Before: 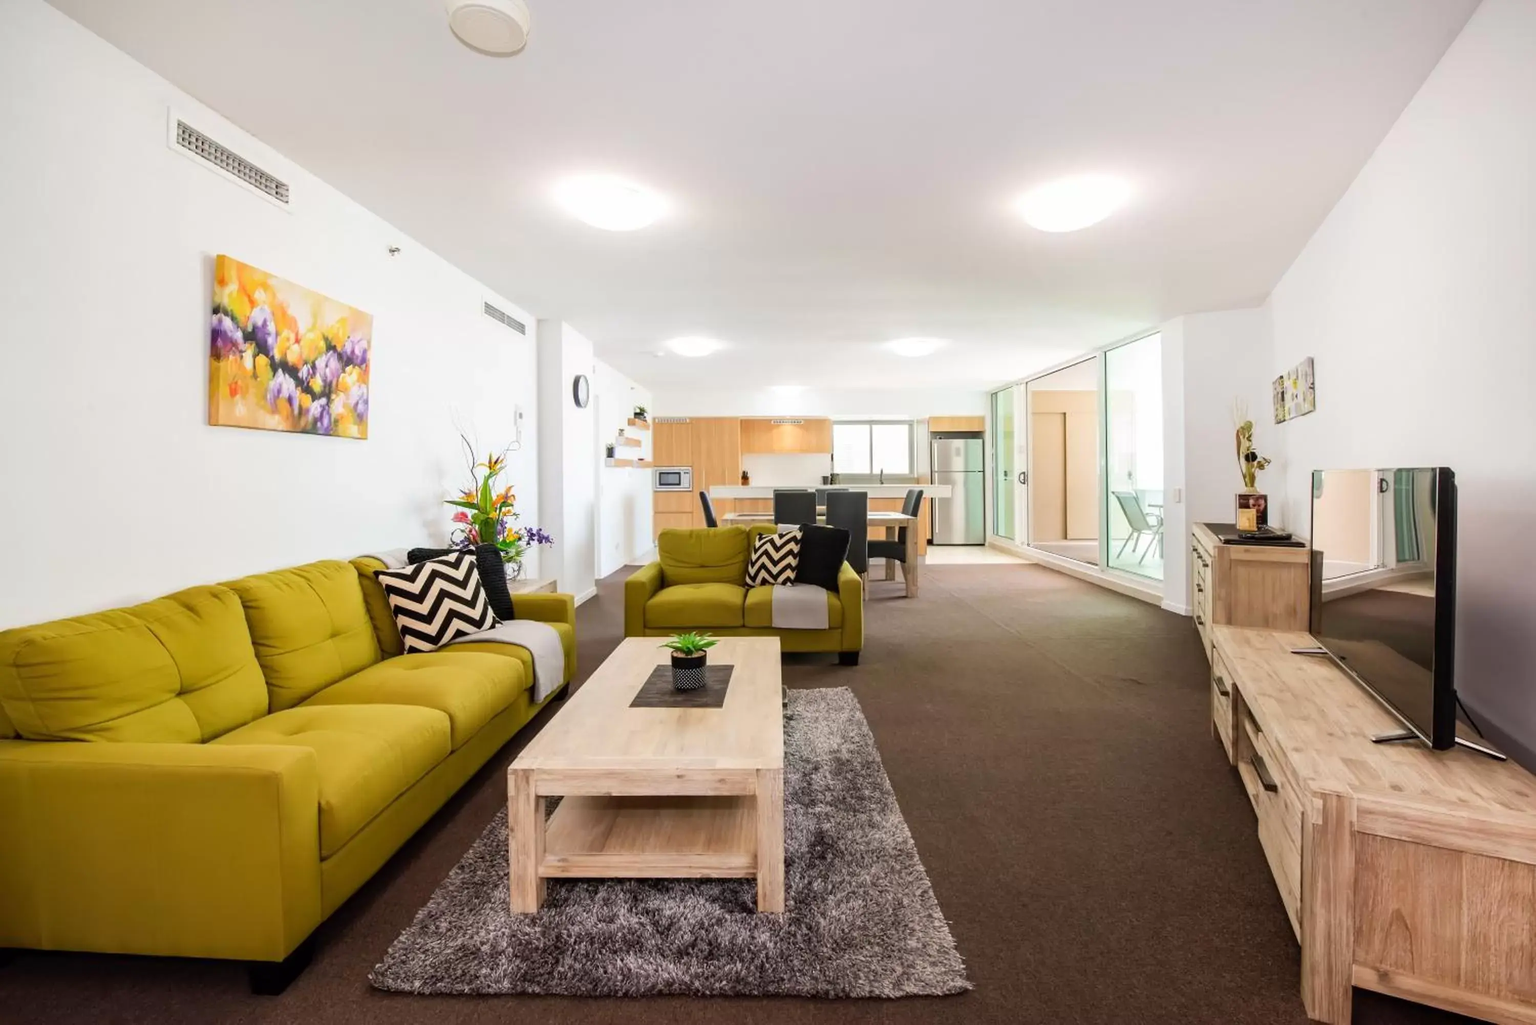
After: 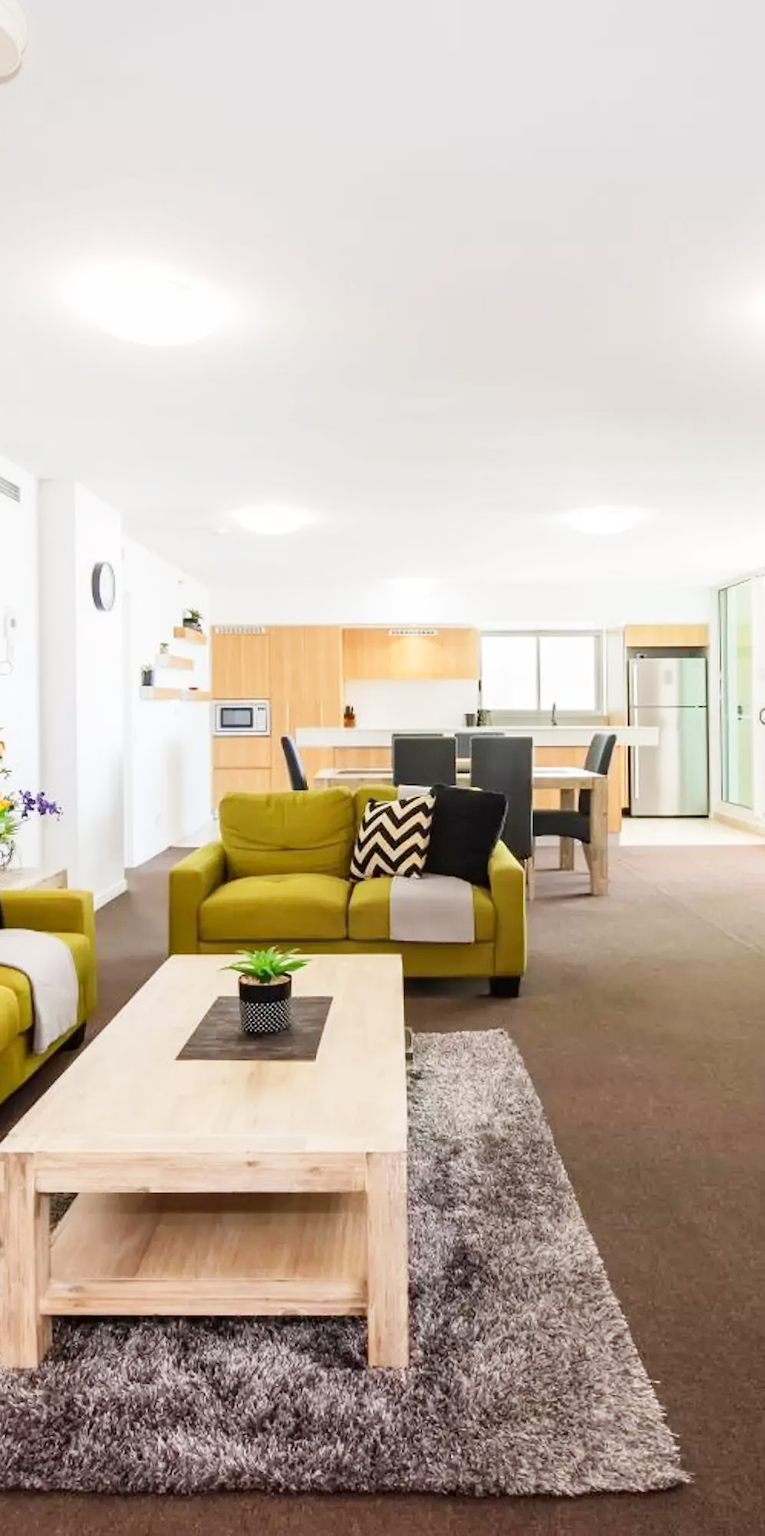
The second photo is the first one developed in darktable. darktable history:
tone equalizer: on, module defaults
crop: left 33.36%, right 33.36%
base curve: curves: ch0 [(0, 0) (0.204, 0.334) (0.55, 0.733) (1, 1)], preserve colors none
